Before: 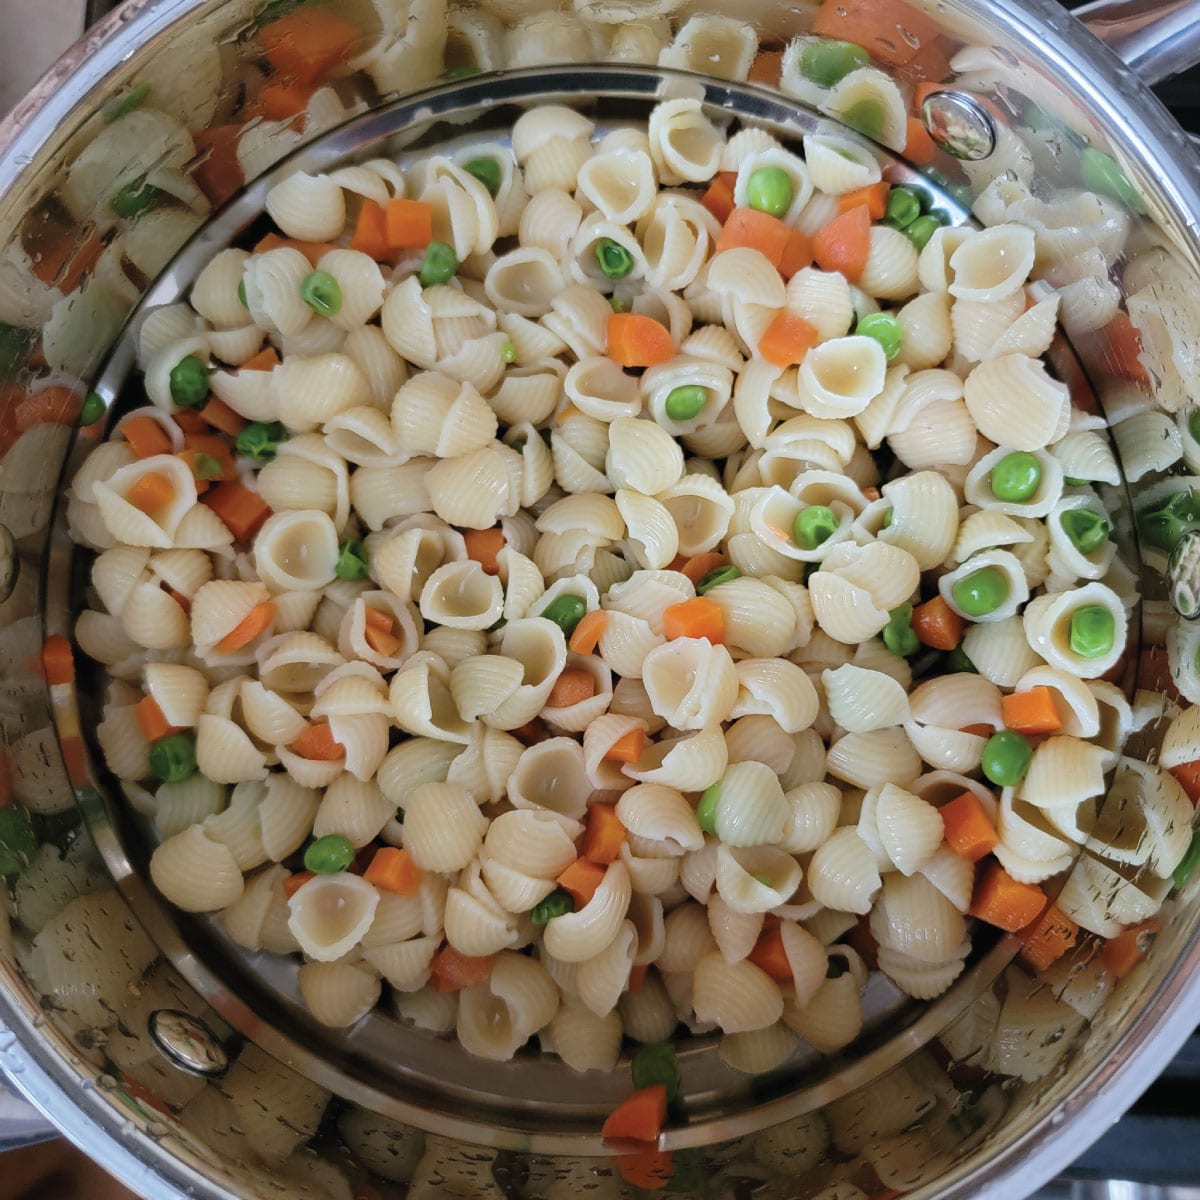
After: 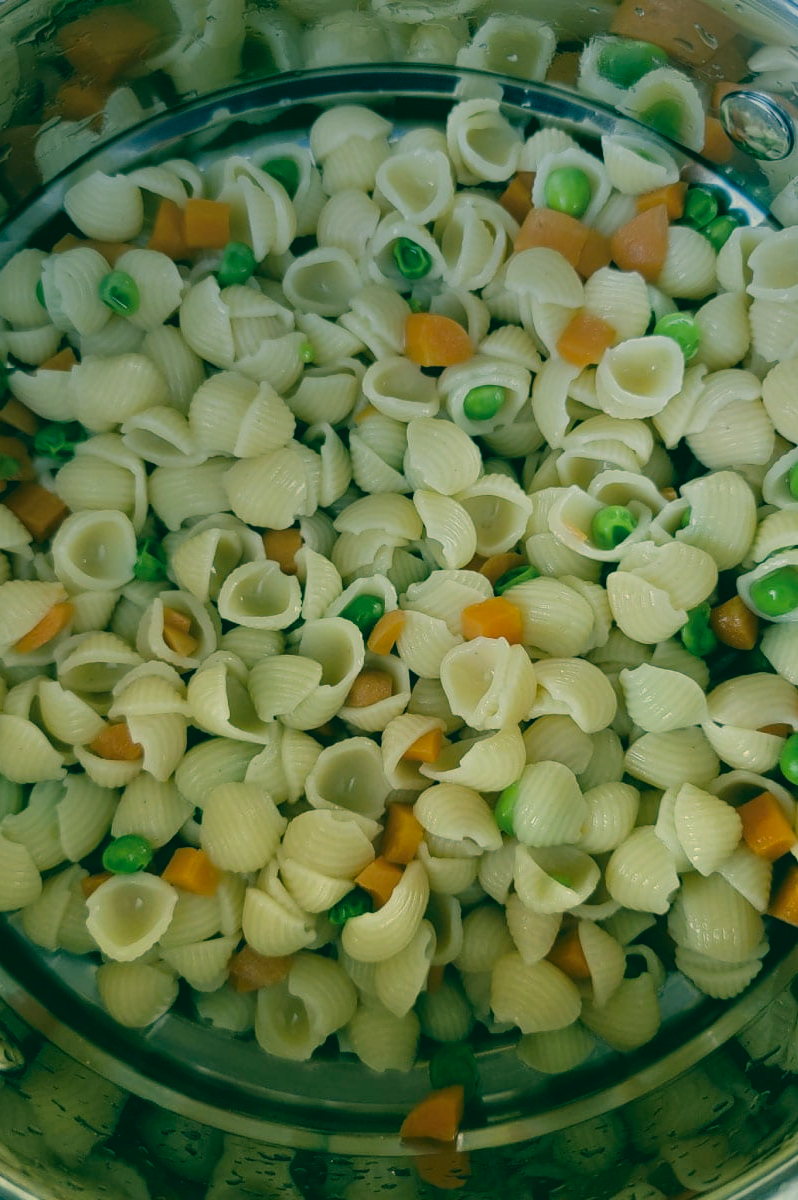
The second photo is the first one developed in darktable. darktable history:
graduated density: hue 238.83°, saturation 50%
crop: left 16.899%, right 16.556%
color correction: highlights a* 1.83, highlights b* 34.02, shadows a* -36.68, shadows b* -5.48
